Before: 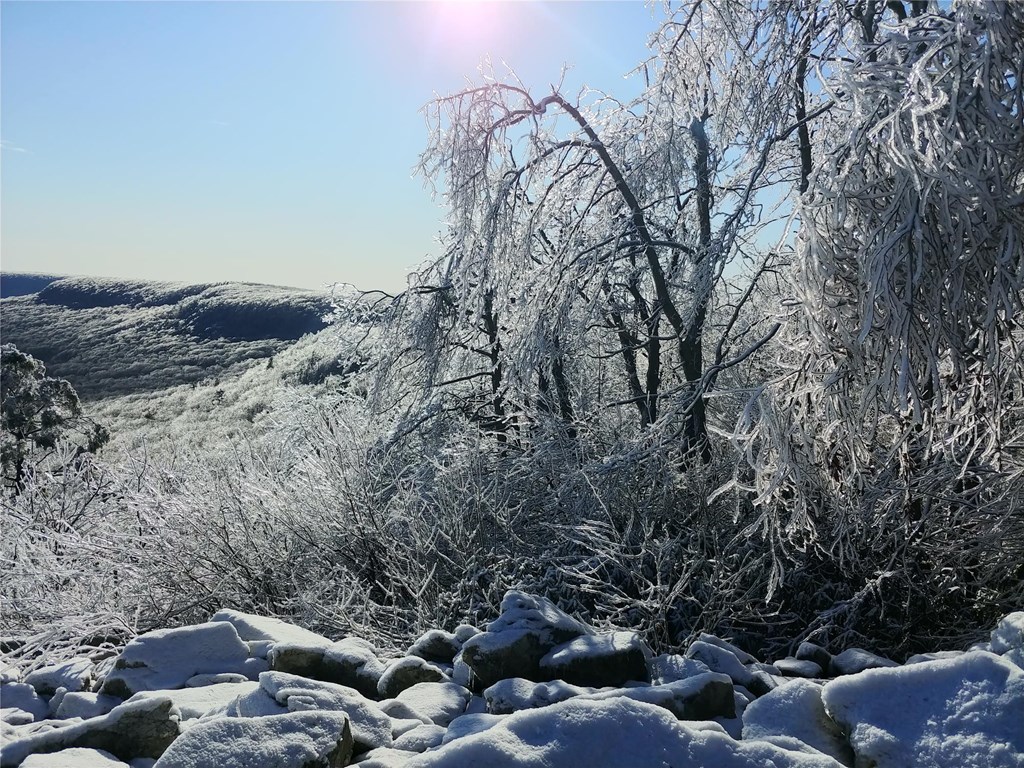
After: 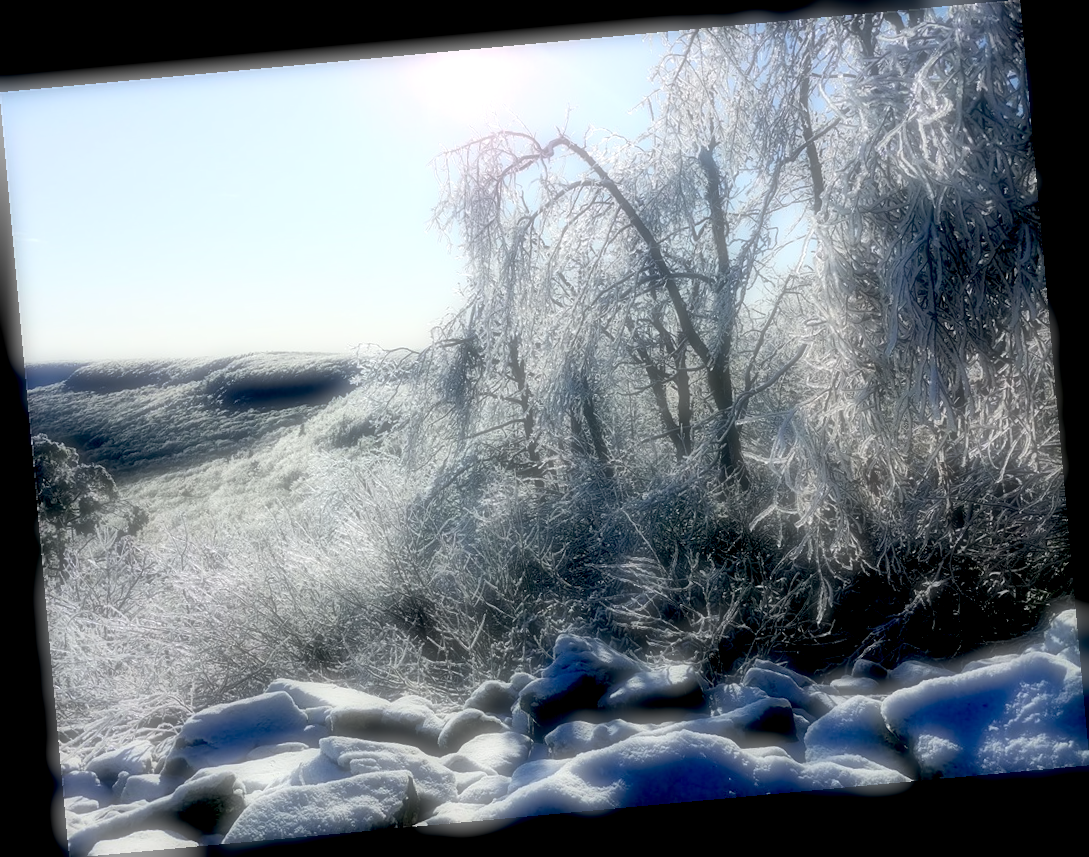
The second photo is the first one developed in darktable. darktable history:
soften: on, module defaults
rotate and perspective: rotation -5.2°, automatic cropping off
exposure: black level correction 0.04, exposure 0.5 EV, compensate highlight preservation false
